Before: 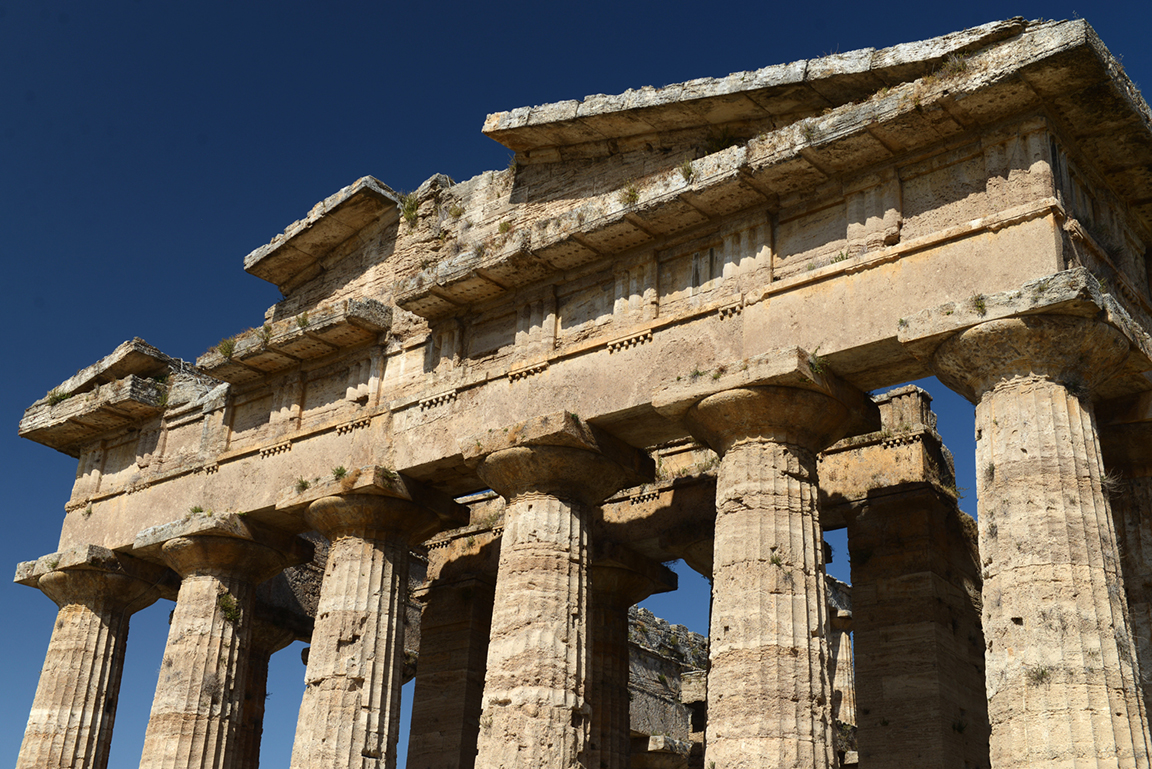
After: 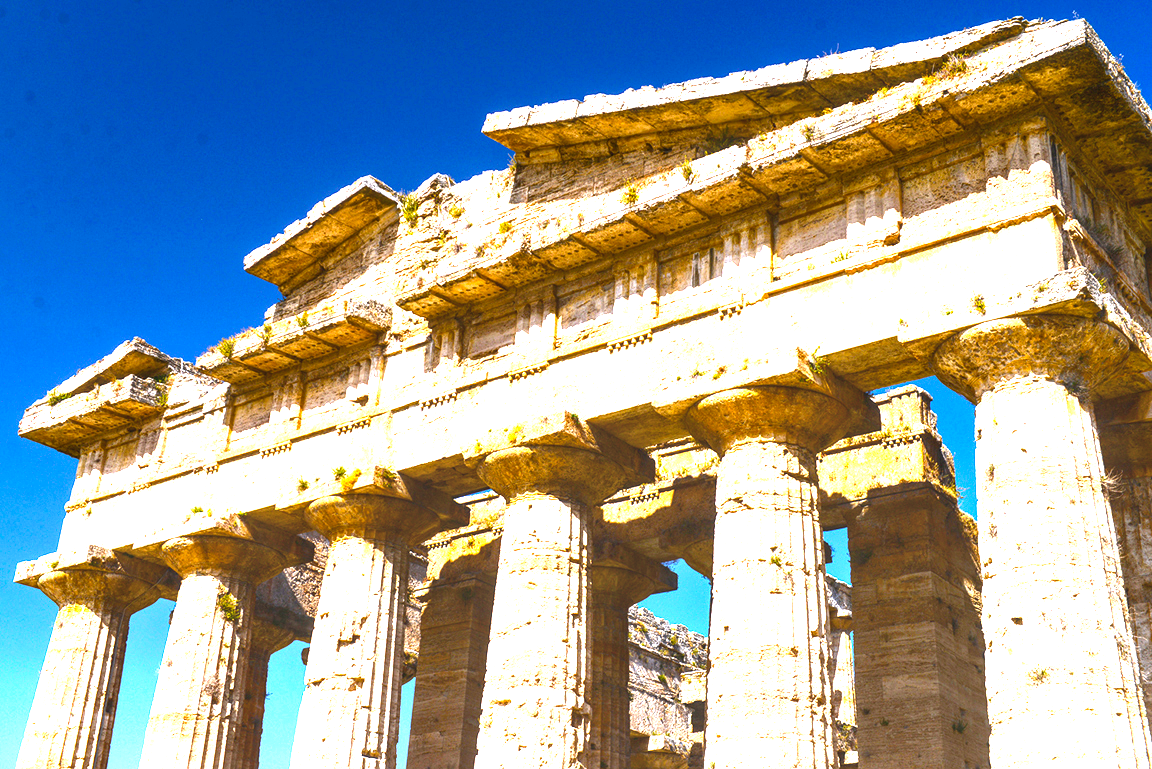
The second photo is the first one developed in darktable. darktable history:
local contrast: on, module defaults
white balance: red 1.05, blue 1.072
exposure: black level correction 0, exposure 1.9 EV, compensate highlight preservation false
color balance rgb: linear chroma grading › global chroma 9%, perceptual saturation grading › global saturation 36%, perceptual saturation grading › shadows 35%, perceptual brilliance grading › global brilliance 15%, perceptual brilliance grading › shadows -35%, global vibrance 15%
